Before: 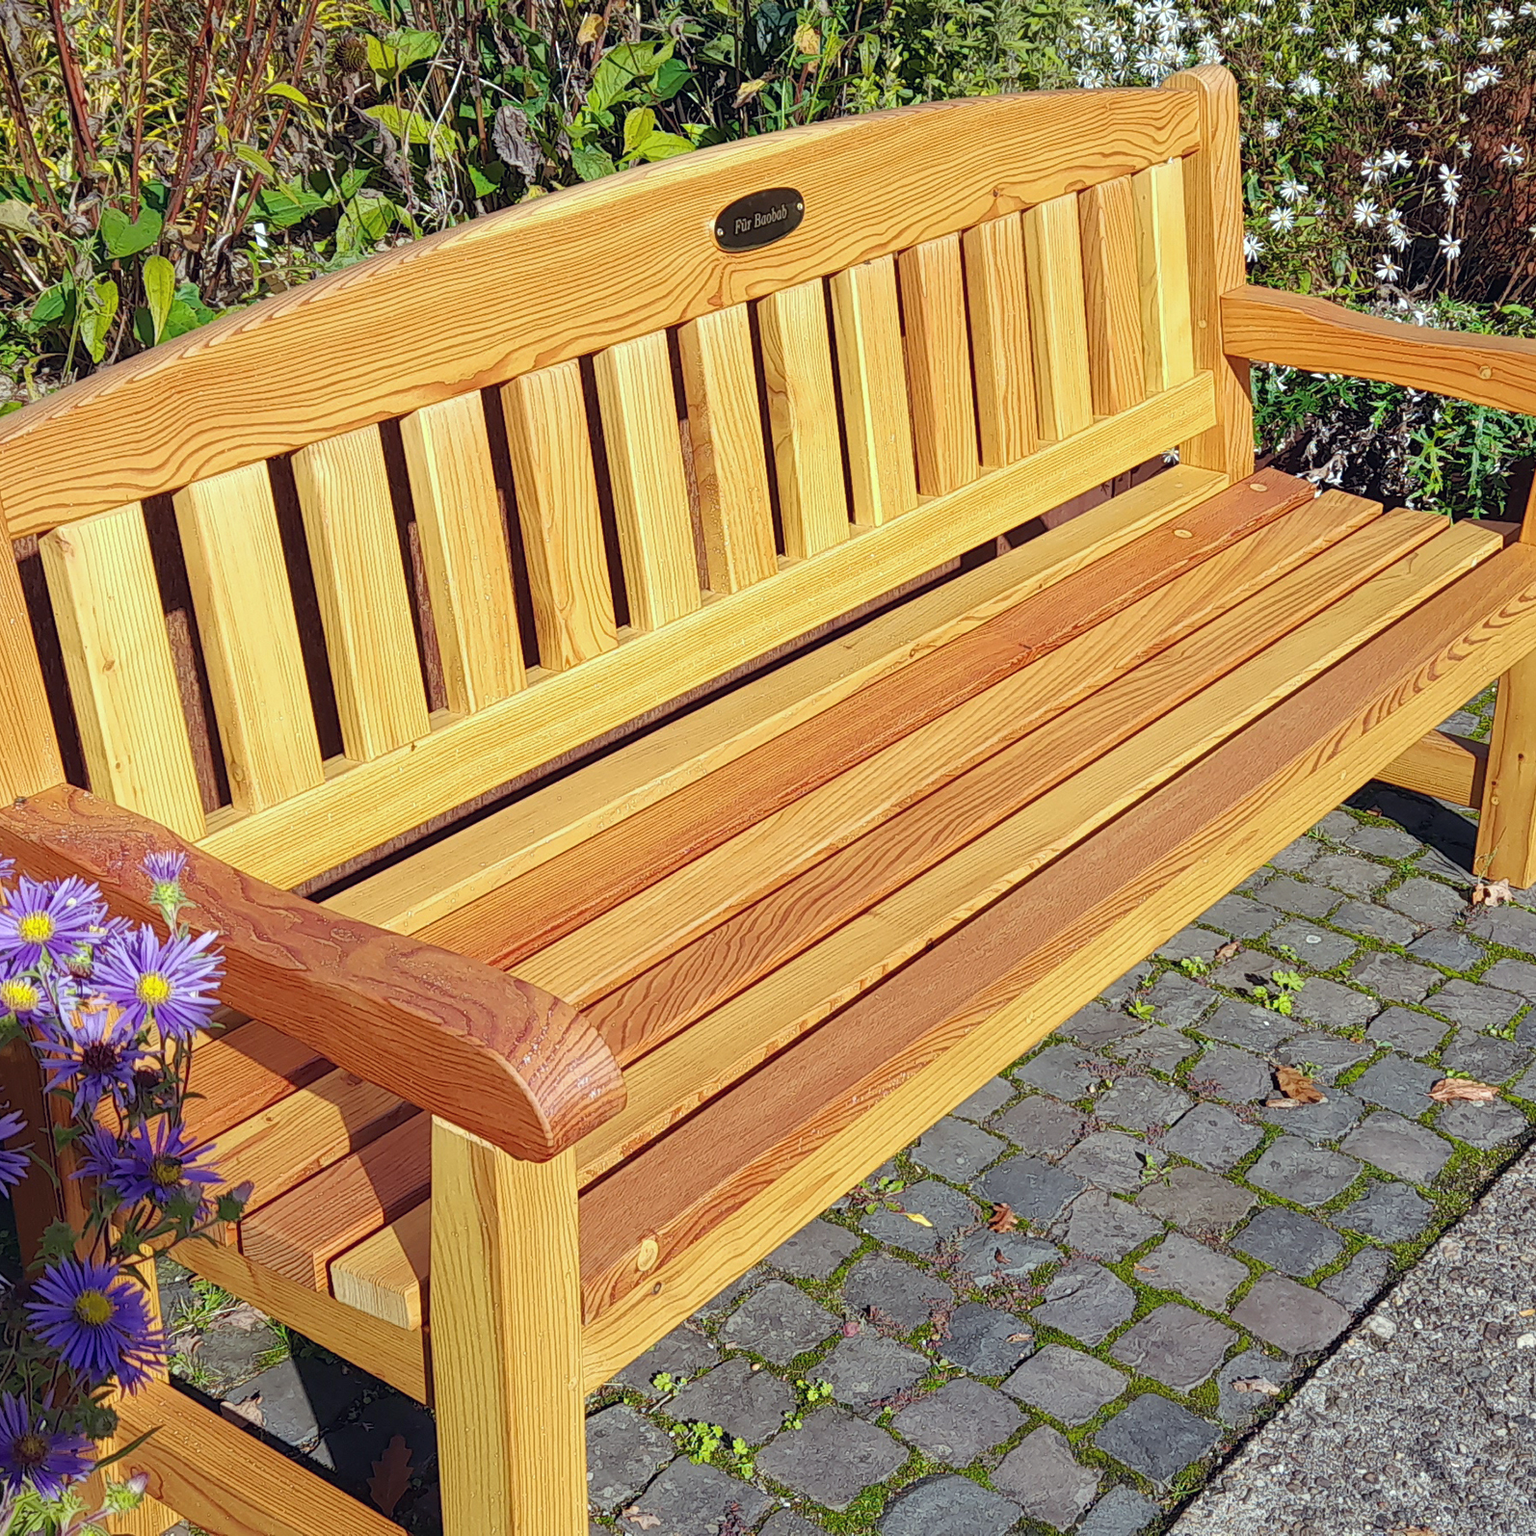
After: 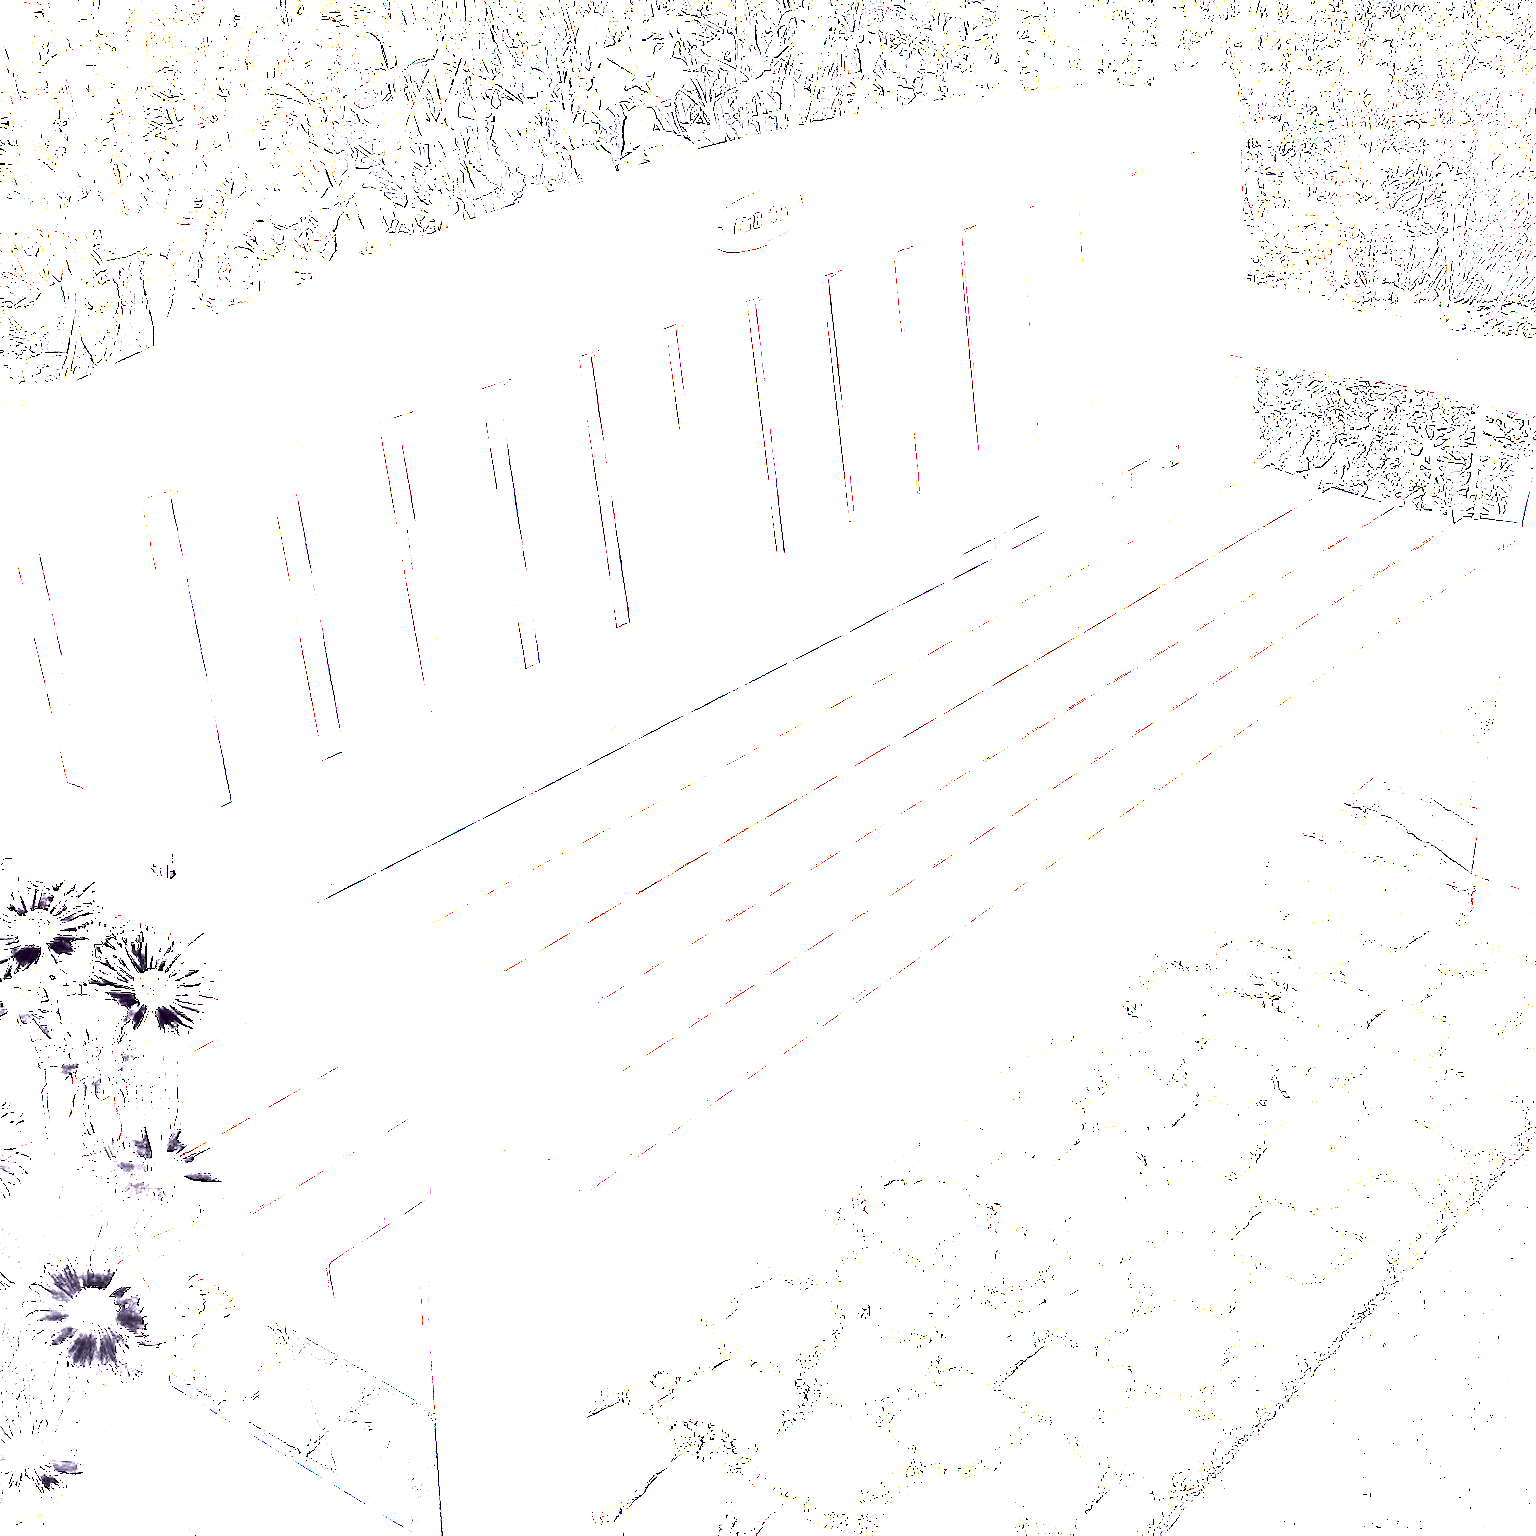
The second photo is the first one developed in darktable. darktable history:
exposure: exposure 8 EV, compensate highlight preservation false
tone equalizer: on, module defaults
color zones: curves: ch0 [(0, 0.613) (0.01, 0.613) (0.245, 0.448) (0.498, 0.529) (0.642, 0.665) (0.879, 0.777) (0.99, 0.613)]; ch1 [(0, 0.035) (0.121, 0.189) (0.259, 0.197) (0.415, 0.061) (0.589, 0.022) (0.732, 0.022) (0.857, 0.026) (0.991, 0.053)]
